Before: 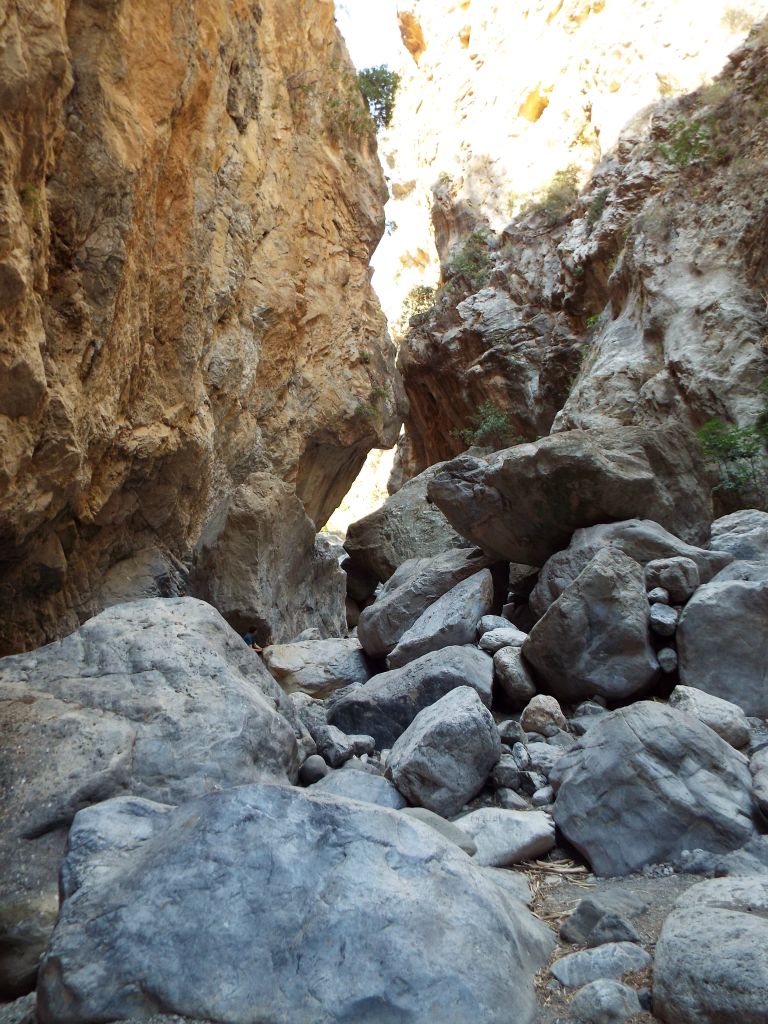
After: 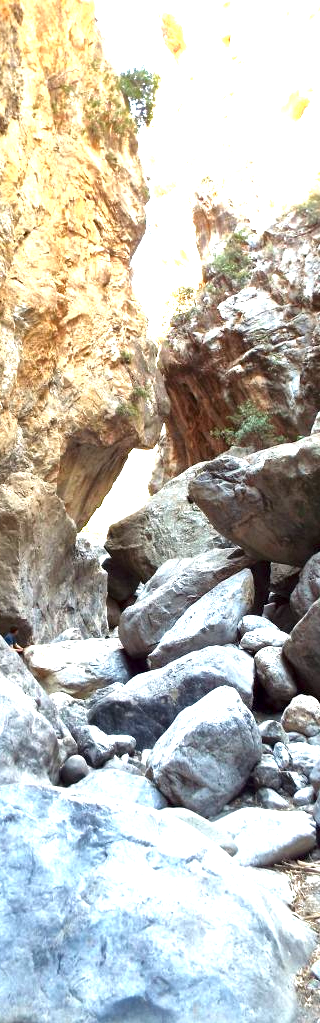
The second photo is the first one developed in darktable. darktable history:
crop: left 31.229%, right 27.105%
local contrast: mode bilateral grid, contrast 20, coarseness 50, detail 161%, midtone range 0.2
exposure: black level correction 0, exposure 1.6 EV, compensate exposure bias true, compensate highlight preservation false
